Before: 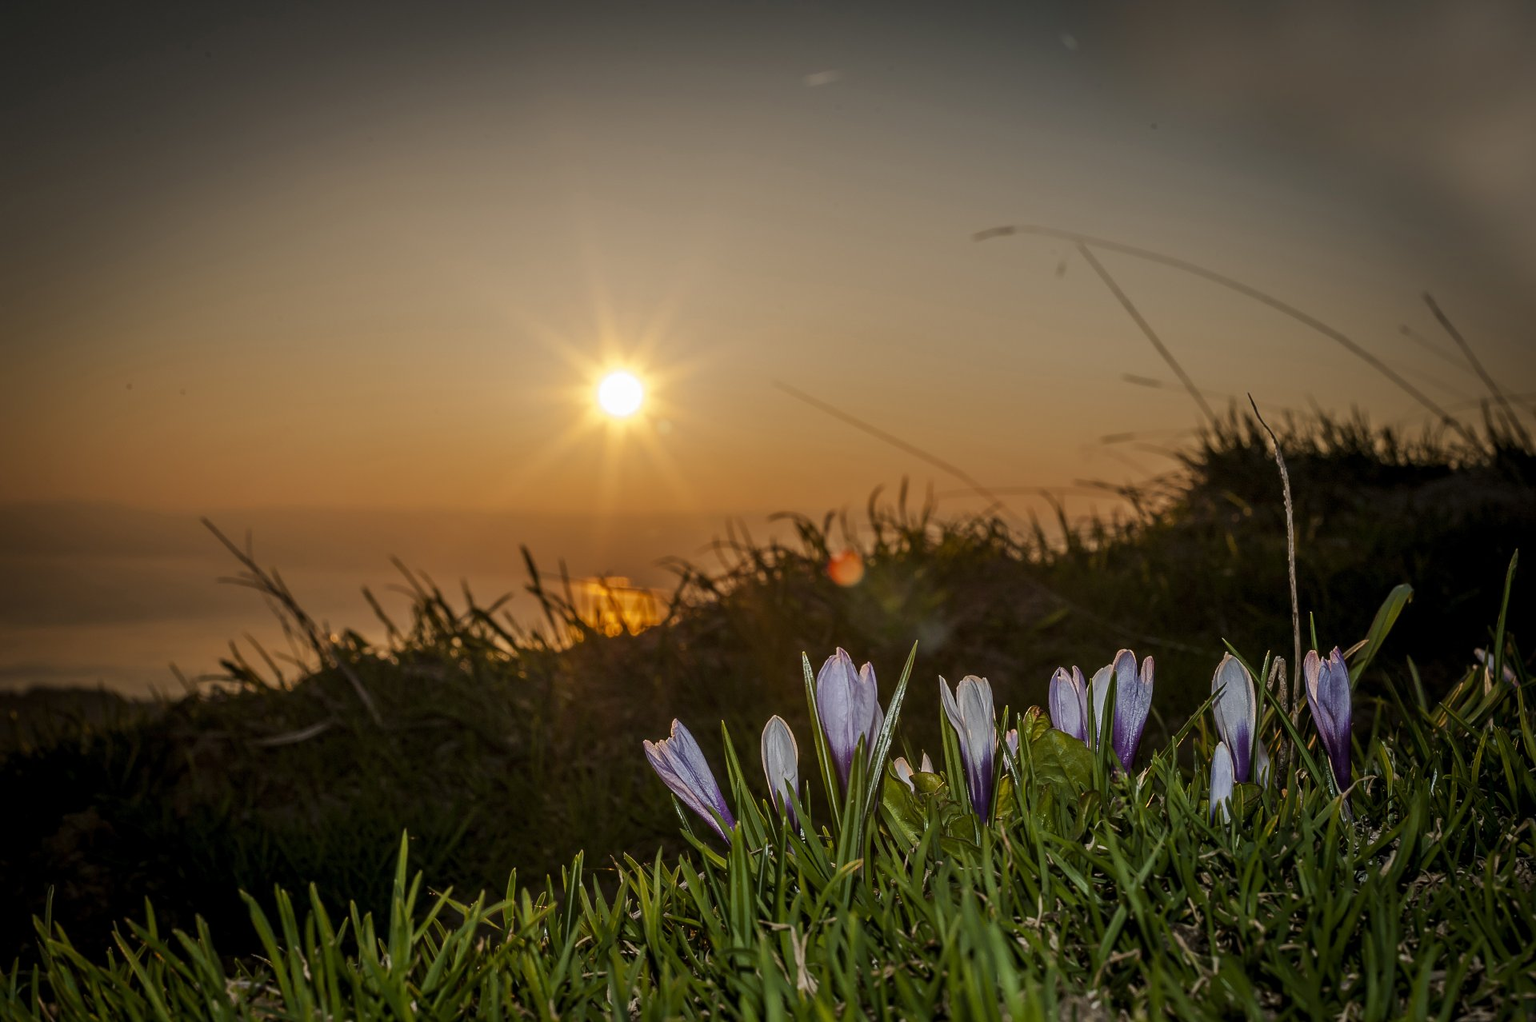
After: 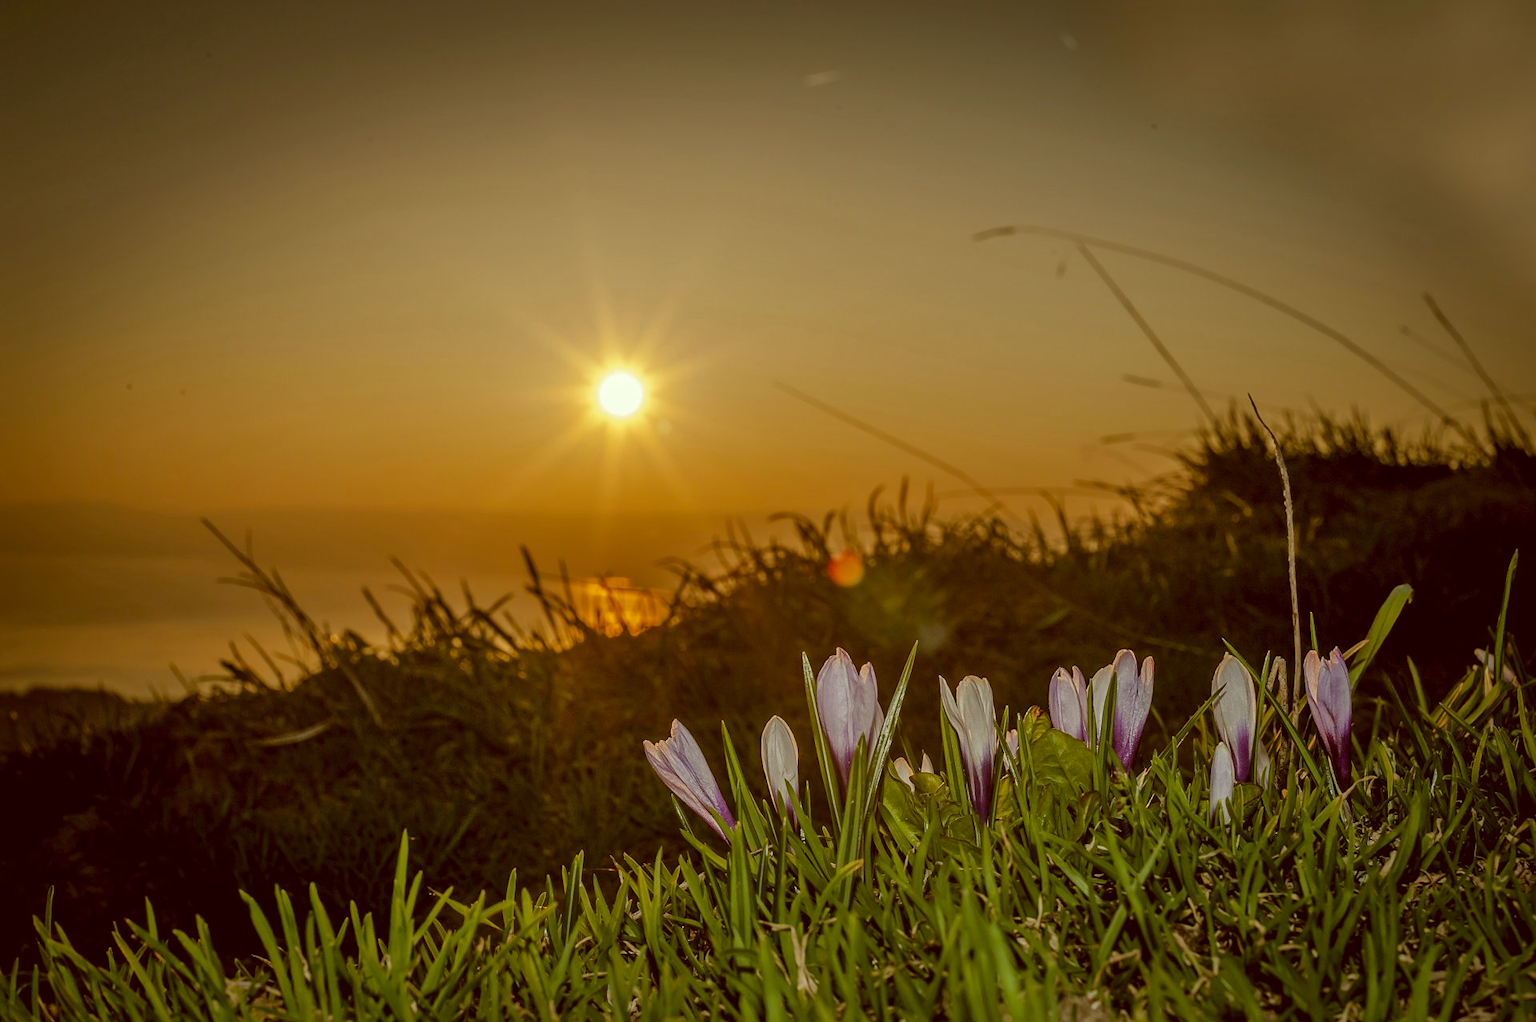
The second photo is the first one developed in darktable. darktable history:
color correction: highlights a* -5.3, highlights b* 9.8, shadows a* 9.8, shadows b* 24.26
shadows and highlights: on, module defaults
